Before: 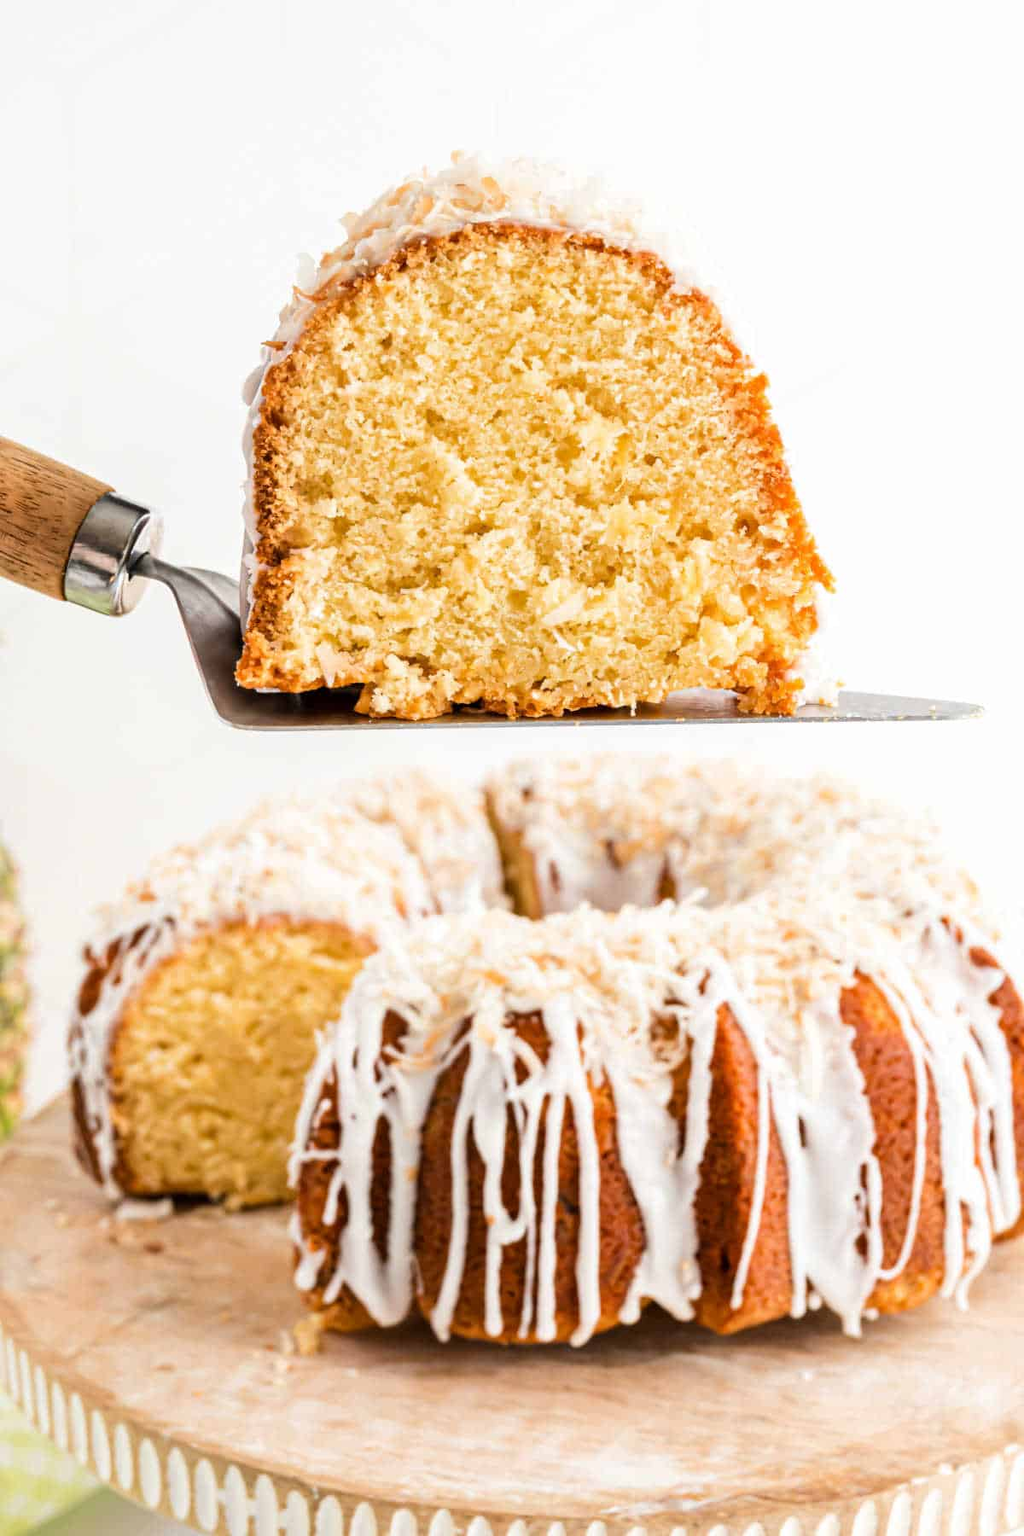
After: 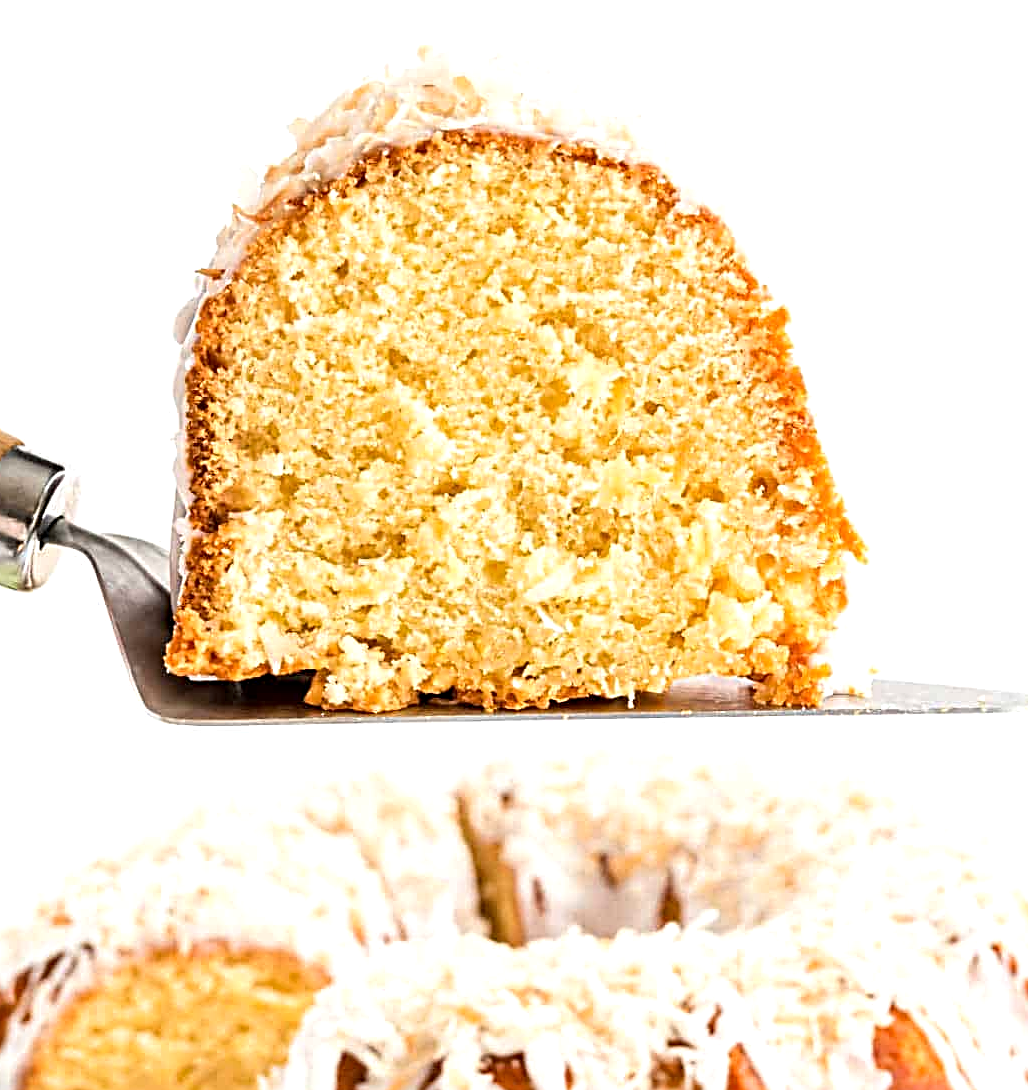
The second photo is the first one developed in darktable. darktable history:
crop and rotate: left 9.273%, top 7.3%, right 5.001%, bottom 32.137%
sharpen: radius 2.976, amount 0.764
exposure: black level correction 0.001, exposure 0.299 EV, compensate highlight preservation false
